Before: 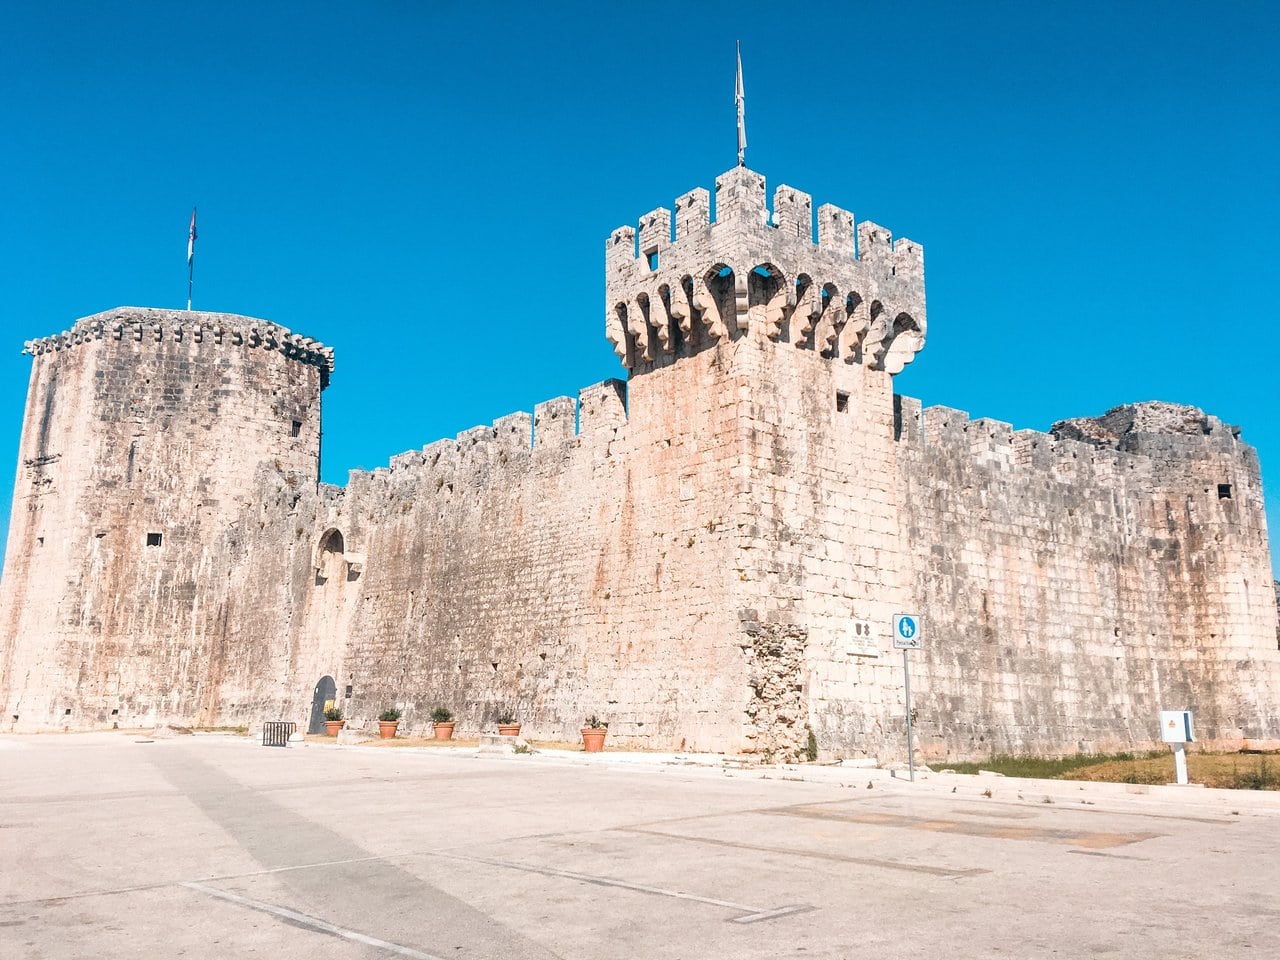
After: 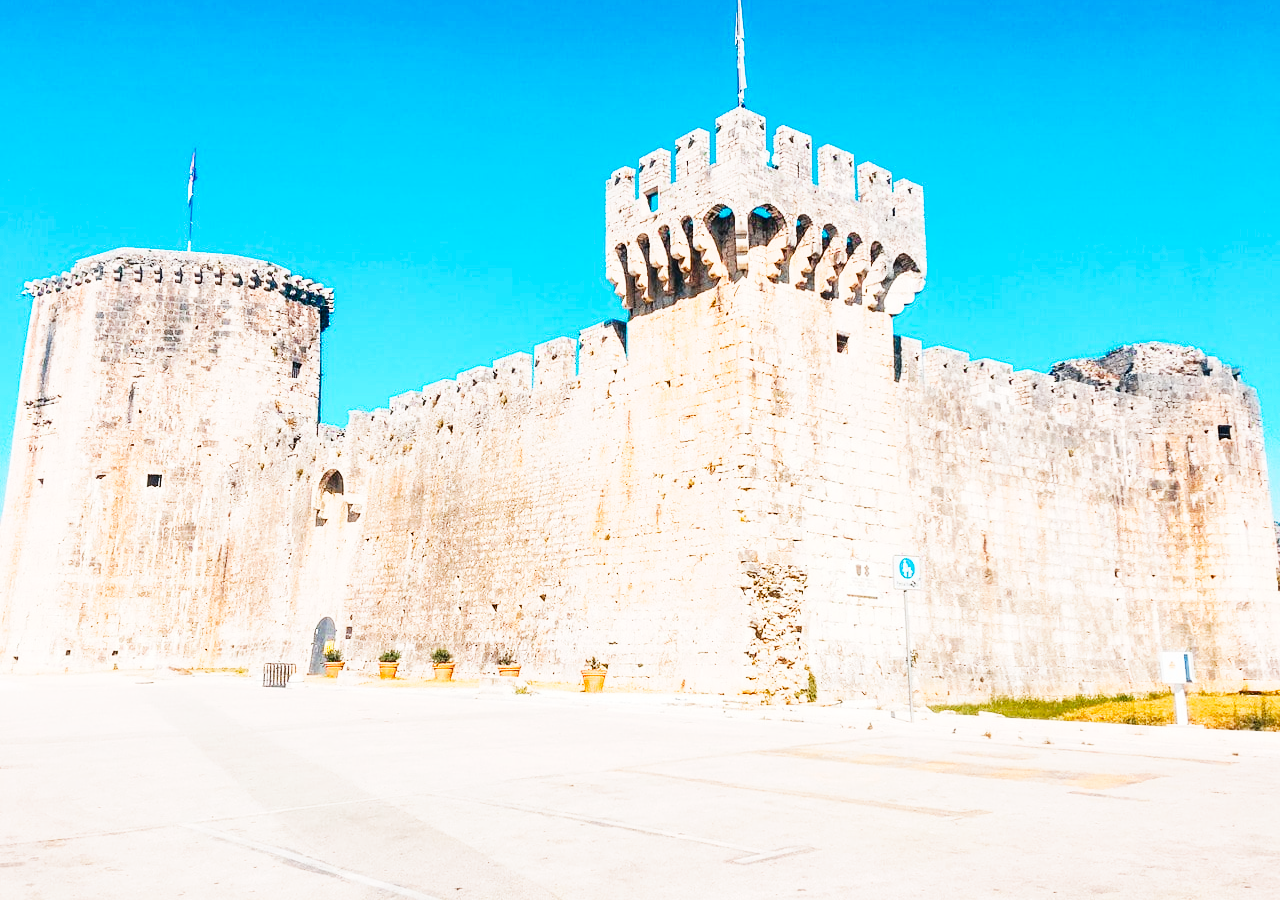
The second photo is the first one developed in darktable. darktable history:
color balance rgb: linear chroma grading › global chroma 15%, perceptual saturation grading › global saturation 30%
contrast brightness saturation: contrast 0.05
tone curve: curves: ch0 [(0, 0) (0.003, 0.003) (0.011, 0.013) (0.025, 0.028) (0.044, 0.05) (0.069, 0.078) (0.1, 0.113) (0.136, 0.153) (0.177, 0.2) (0.224, 0.271) (0.277, 0.374) (0.335, 0.47) (0.399, 0.574) (0.468, 0.688) (0.543, 0.79) (0.623, 0.859) (0.709, 0.919) (0.801, 0.957) (0.898, 0.978) (1, 1)], preserve colors none
crop and rotate: top 6.25%
